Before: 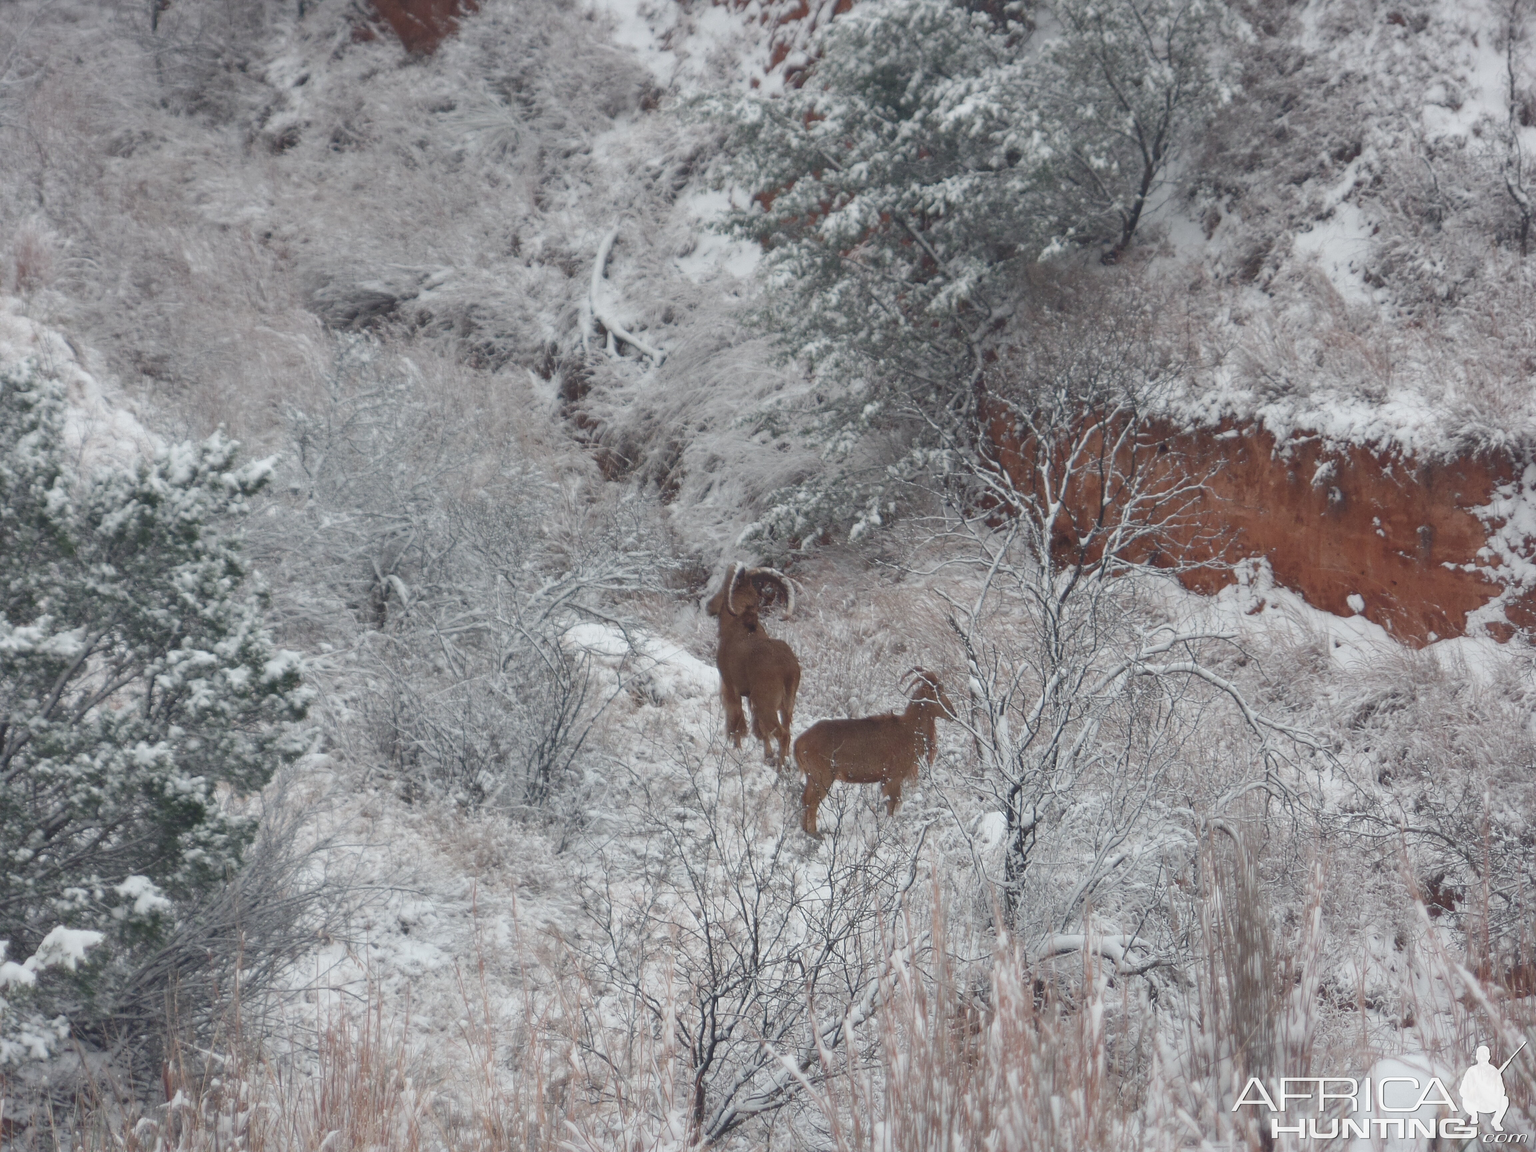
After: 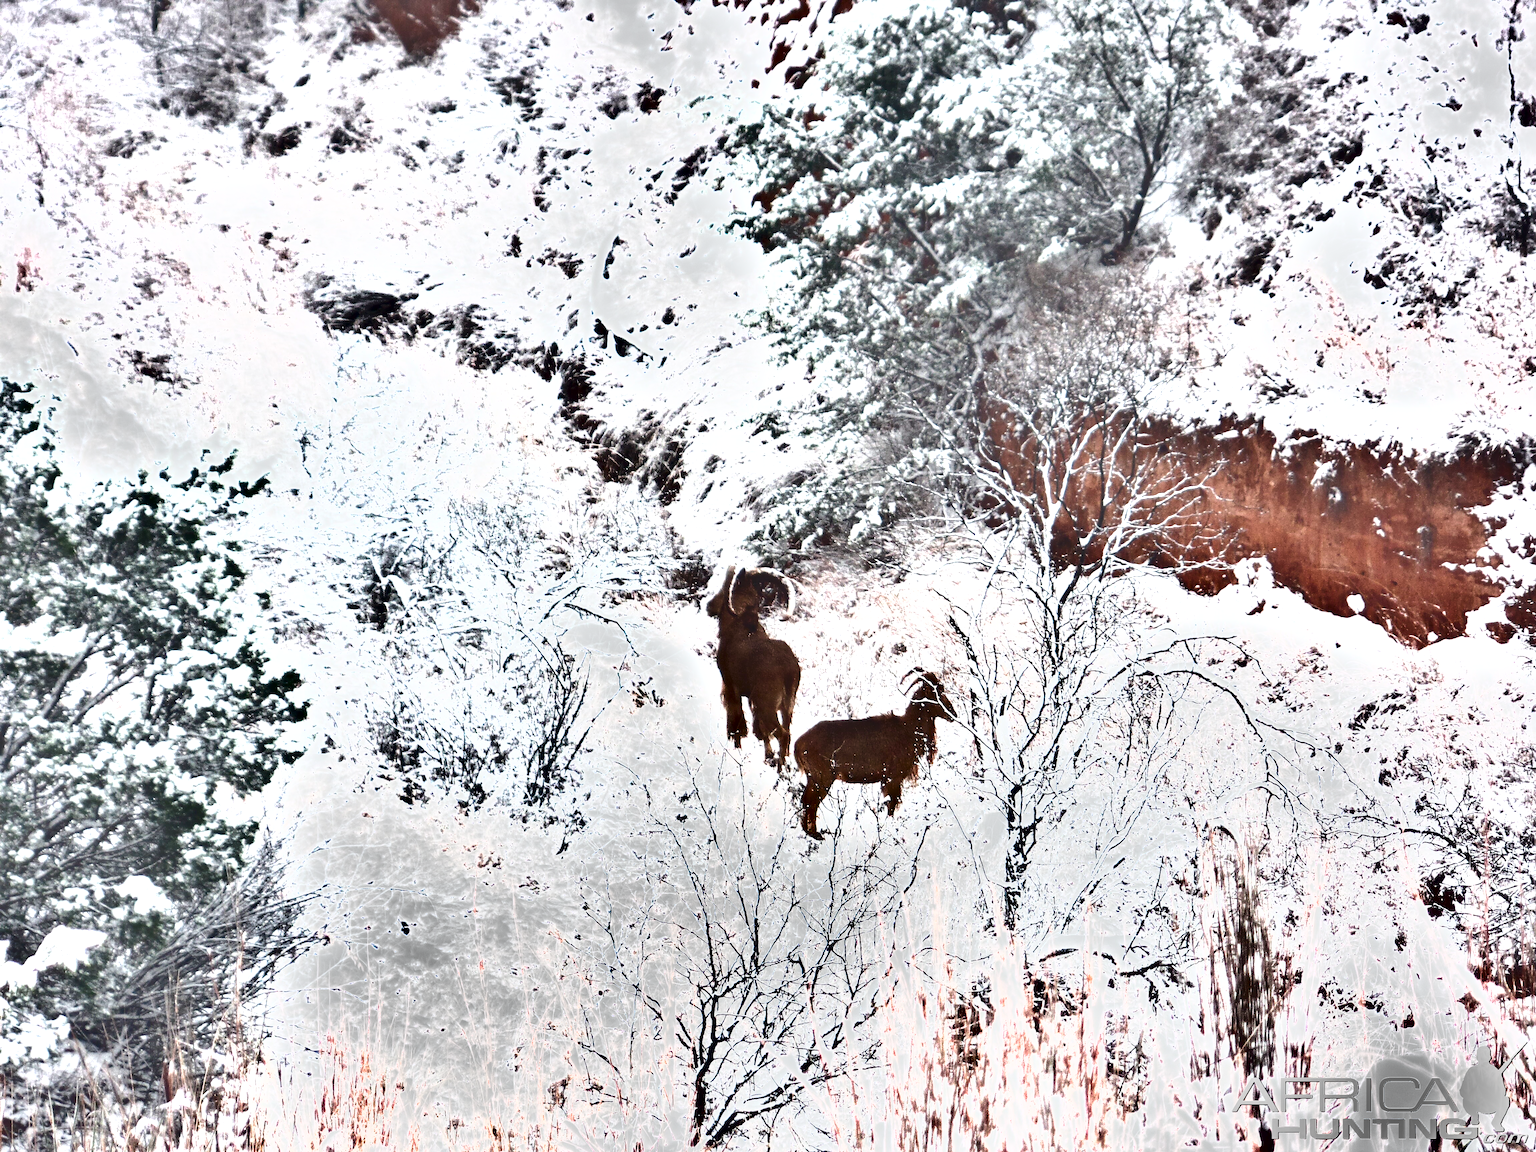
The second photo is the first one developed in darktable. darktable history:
exposure: black level correction 0, exposure 1.5 EV, compensate exposure bias true, compensate highlight preservation false
tone equalizer: -8 EV -0.417 EV, -7 EV -0.389 EV, -6 EV -0.333 EV, -5 EV -0.222 EV, -3 EV 0.222 EV, -2 EV 0.333 EV, -1 EV 0.389 EV, +0 EV 0.417 EV, edges refinement/feathering 500, mask exposure compensation -1.57 EV, preserve details no
shadows and highlights: radius 171.16, shadows 27, white point adjustment 3.13, highlights -67.95, soften with gaussian
